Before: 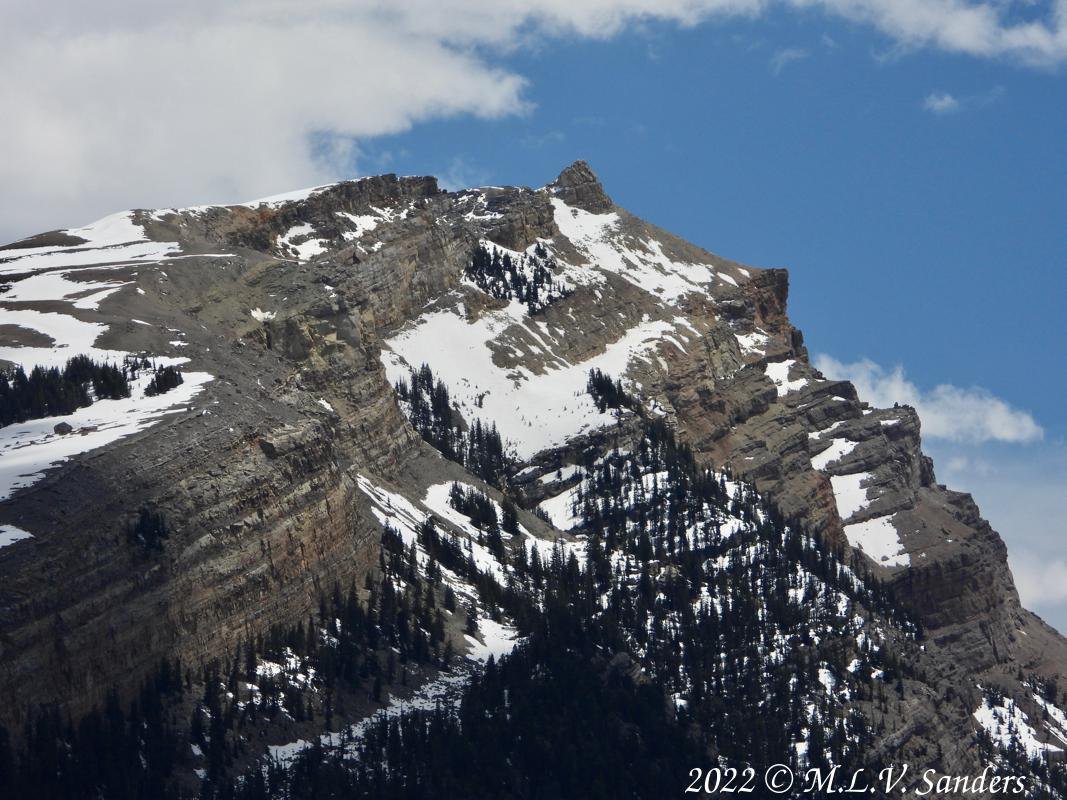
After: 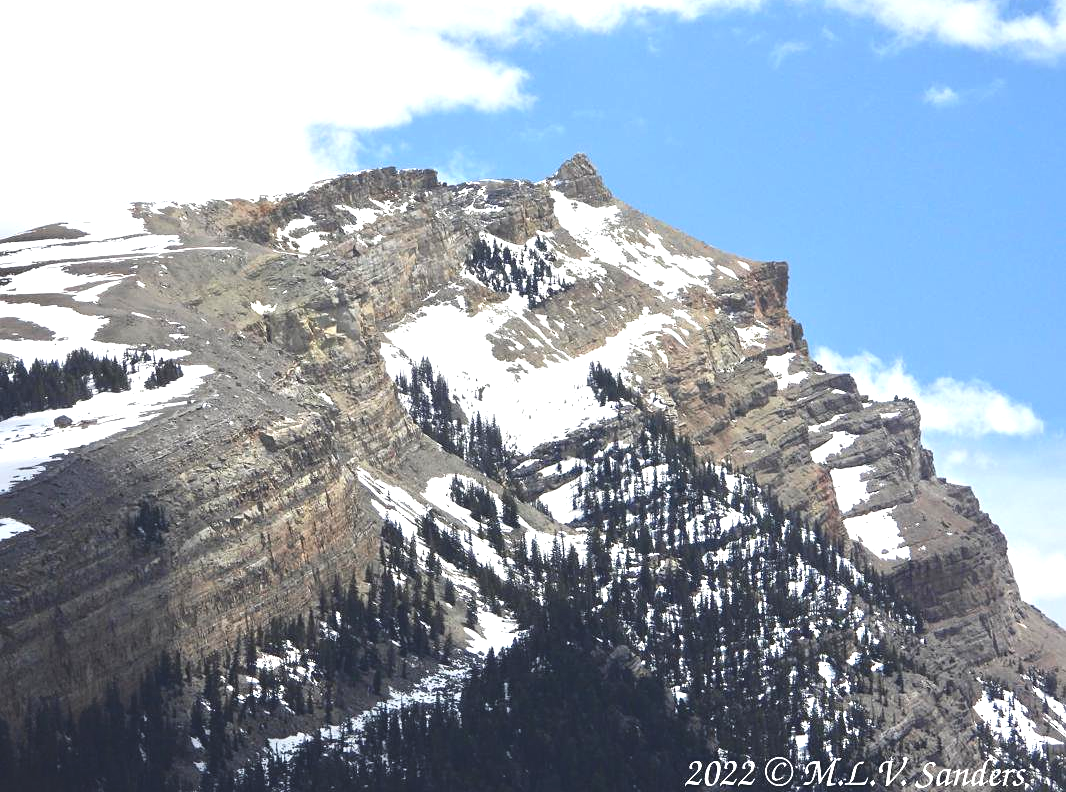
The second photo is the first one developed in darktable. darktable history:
crop: top 0.986%, right 0.028%
contrast brightness saturation: contrast -0.271
tone equalizer: -8 EV -0.744 EV, -7 EV -0.681 EV, -6 EV -0.565 EV, -5 EV -0.425 EV, -3 EV 0.37 EV, -2 EV 0.6 EV, -1 EV 0.697 EV, +0 EV 0.769 EV
sharpen: amount 0.201
color correction: highlights b* 0.027, saturation 0.815
exposure: black level correction 0, exposure 1.121 EV, compensate exposure bias true, compensate highlight preservation false
